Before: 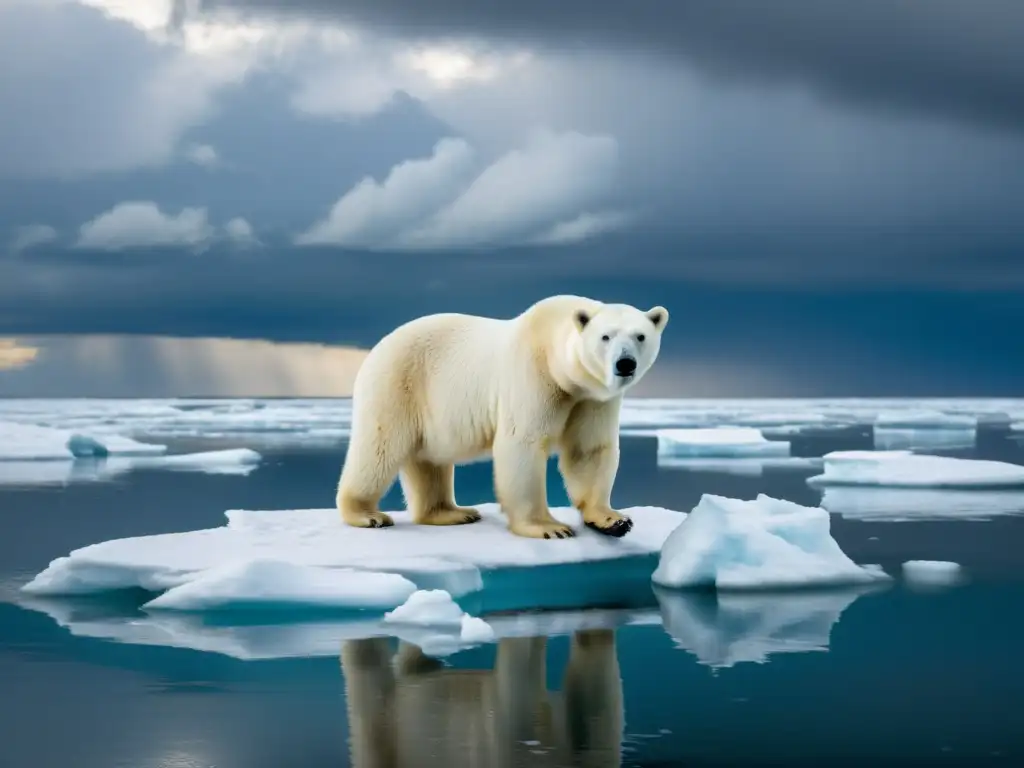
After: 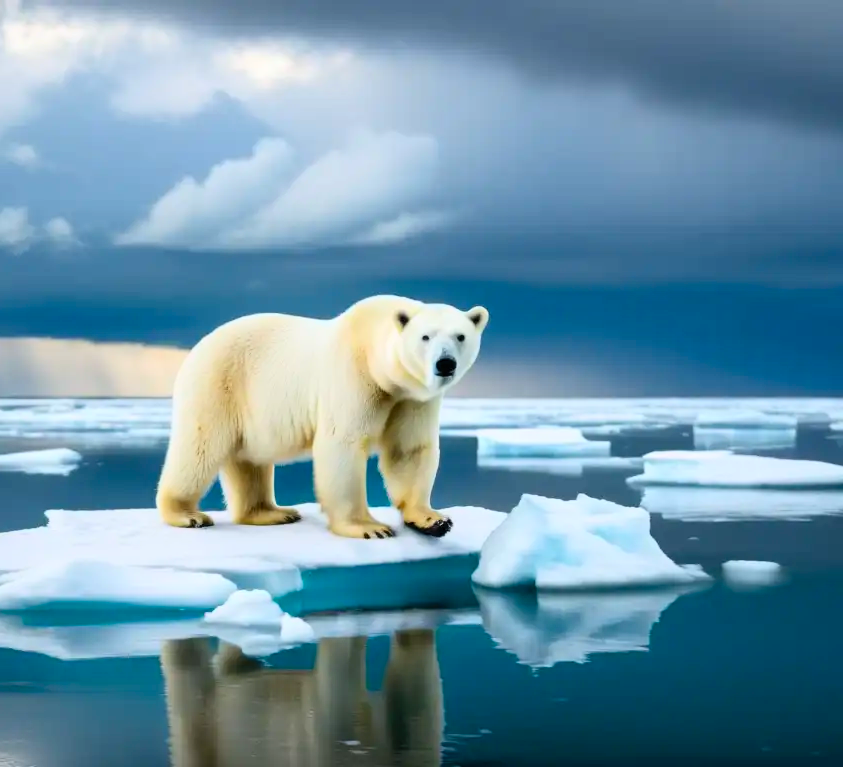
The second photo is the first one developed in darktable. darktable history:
crop: left 17.582%, bottom 0.031%
color correction: saturation 1.11
contrast brightness saturation: contrast 0.2, brightness 0.16, saturation 0.22
